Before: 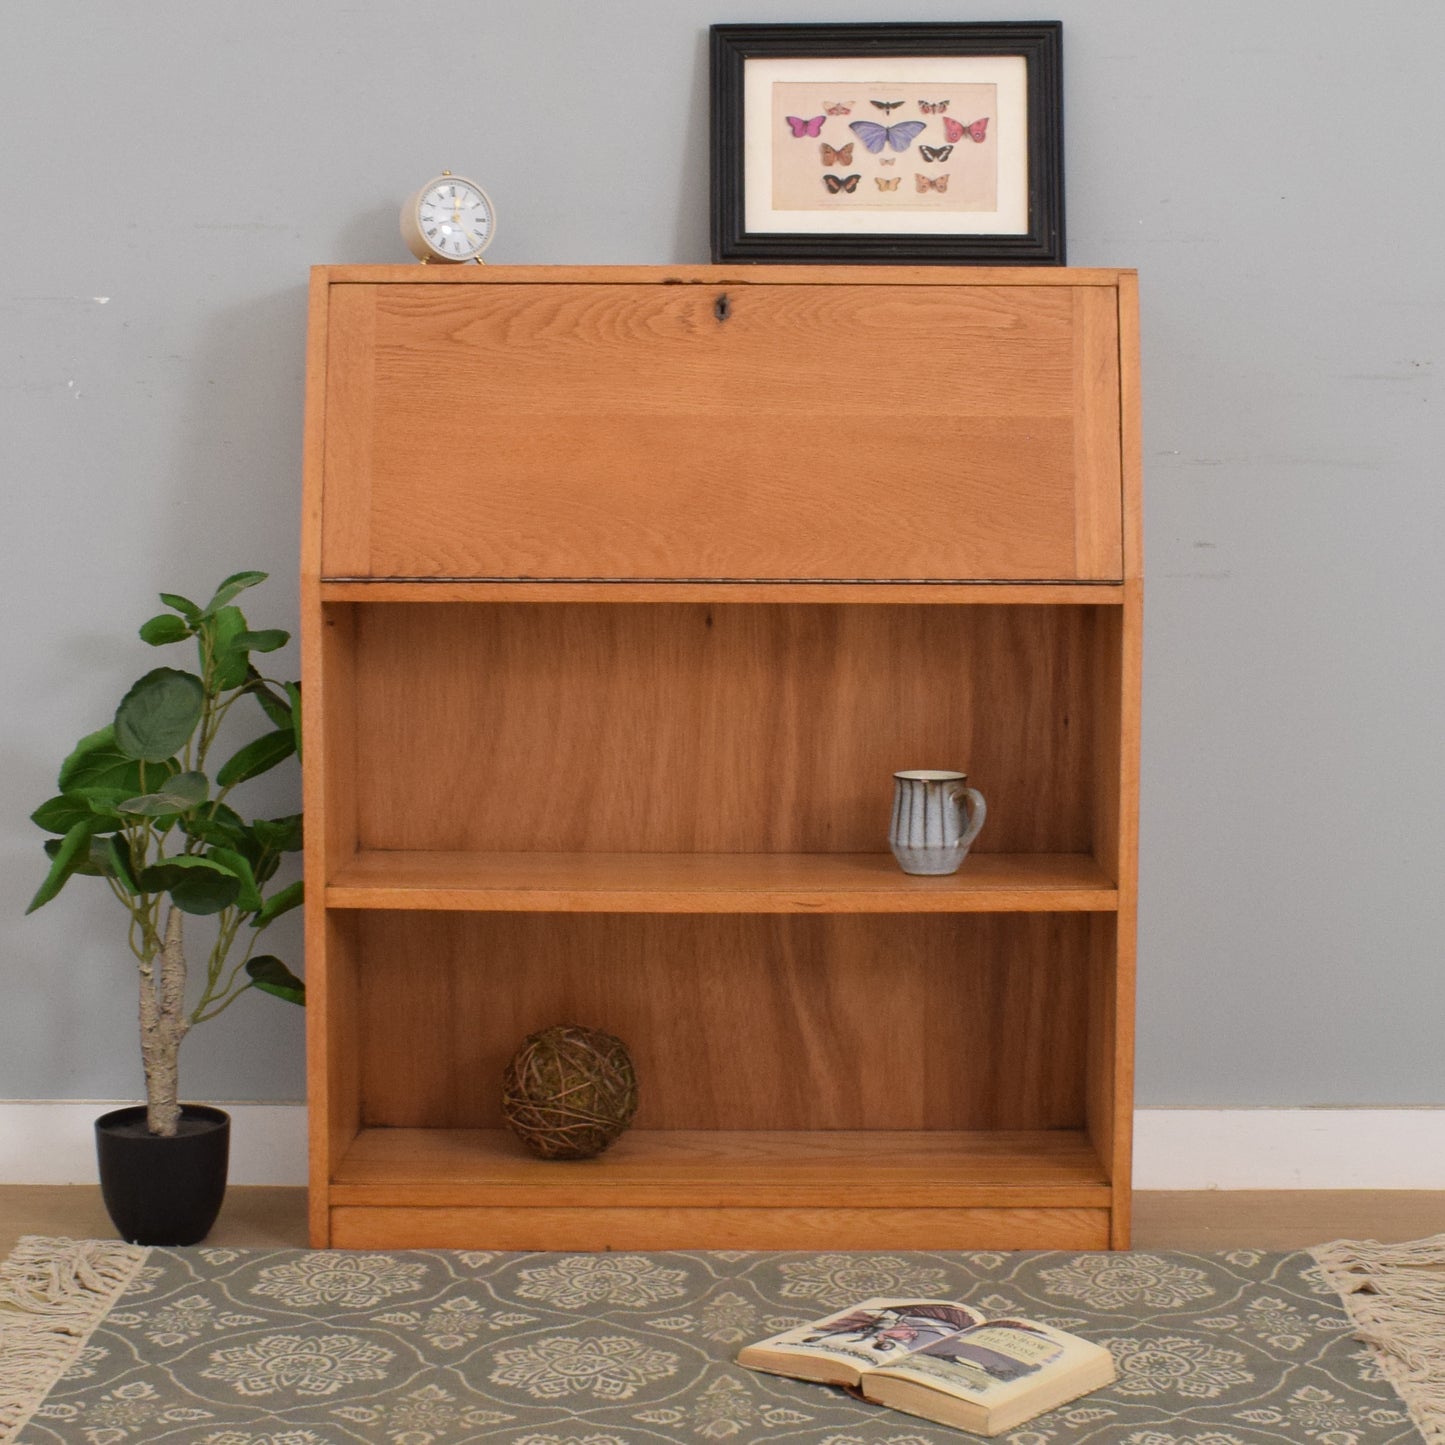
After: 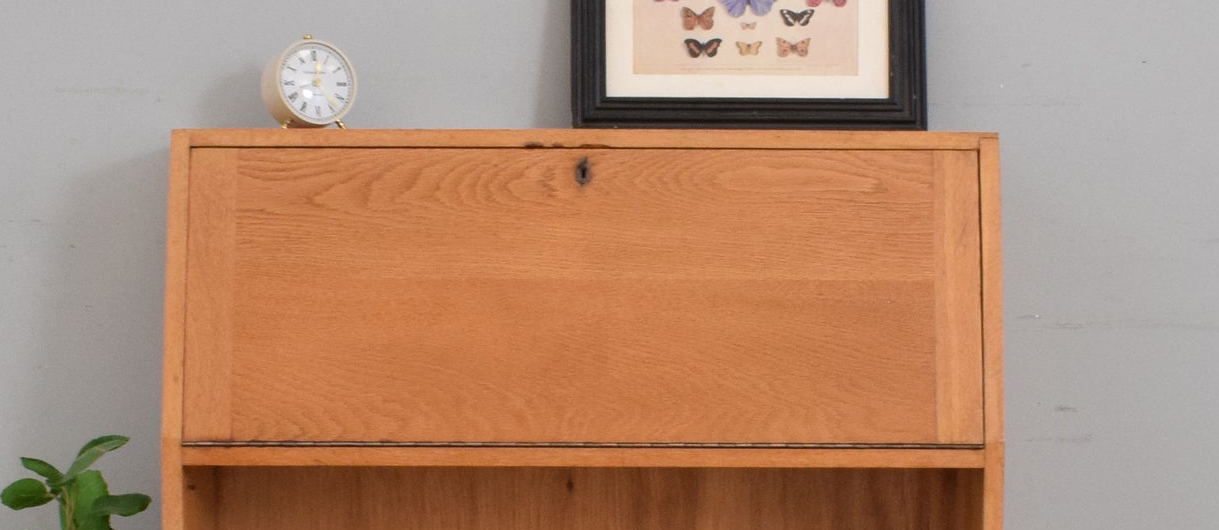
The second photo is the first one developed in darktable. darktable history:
crop and rotate: left 9.634%, top 9.431%, right 5.986%, bottom 53.838%
